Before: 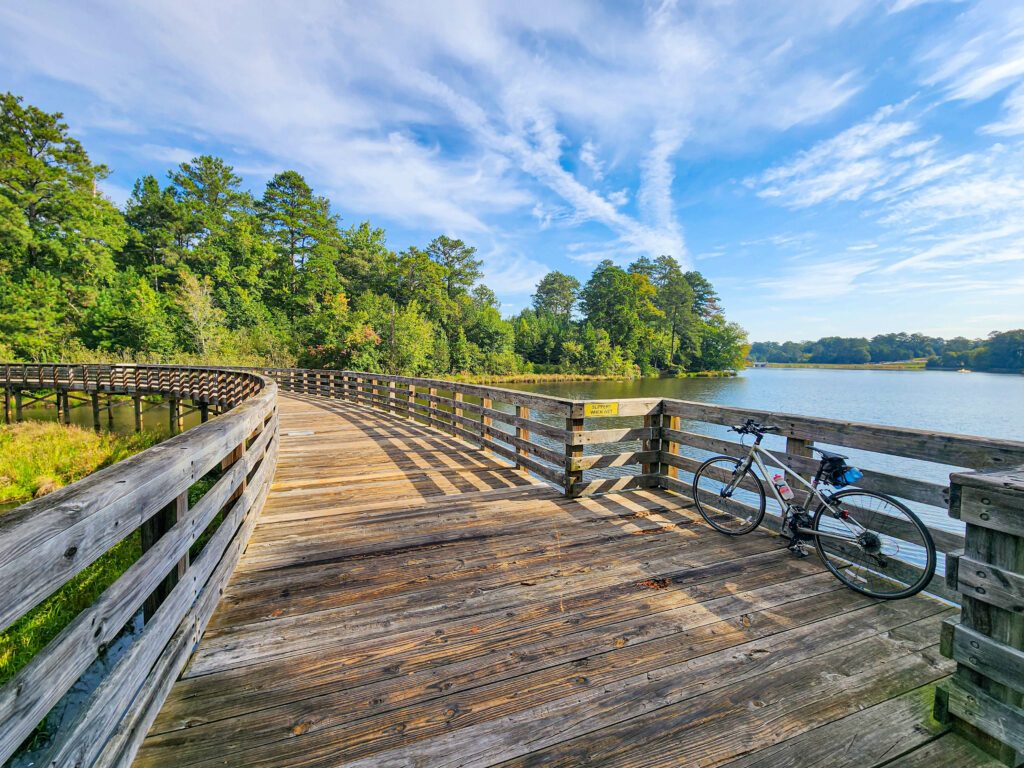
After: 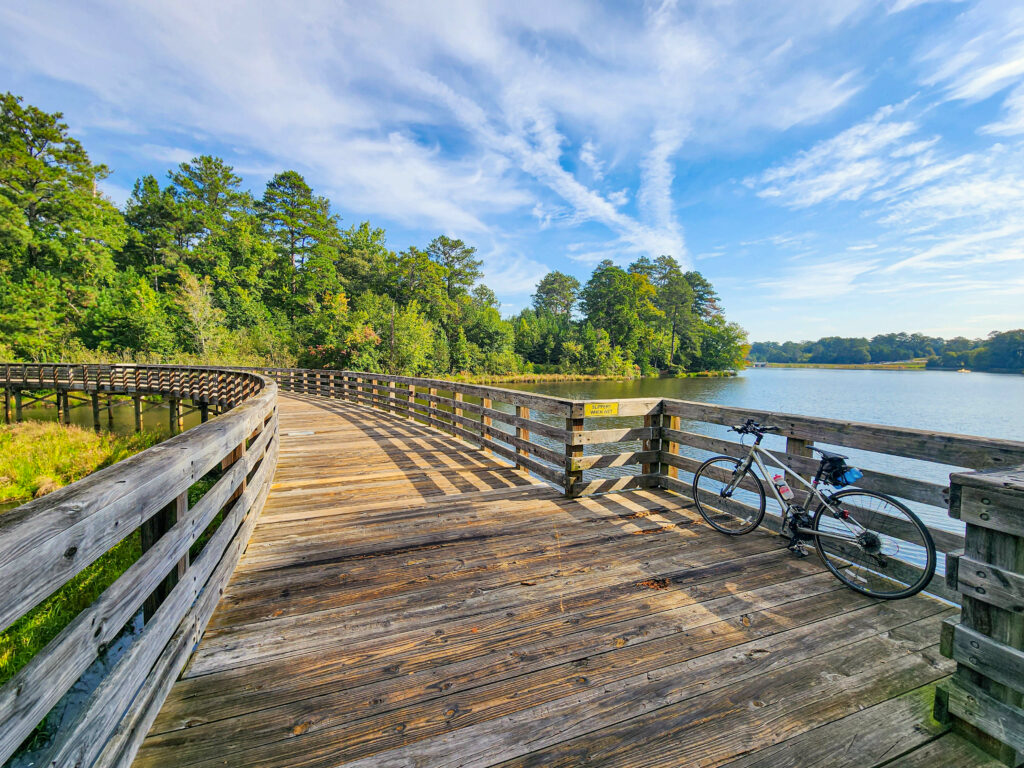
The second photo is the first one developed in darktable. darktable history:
color correction: highlights b* 2.99
